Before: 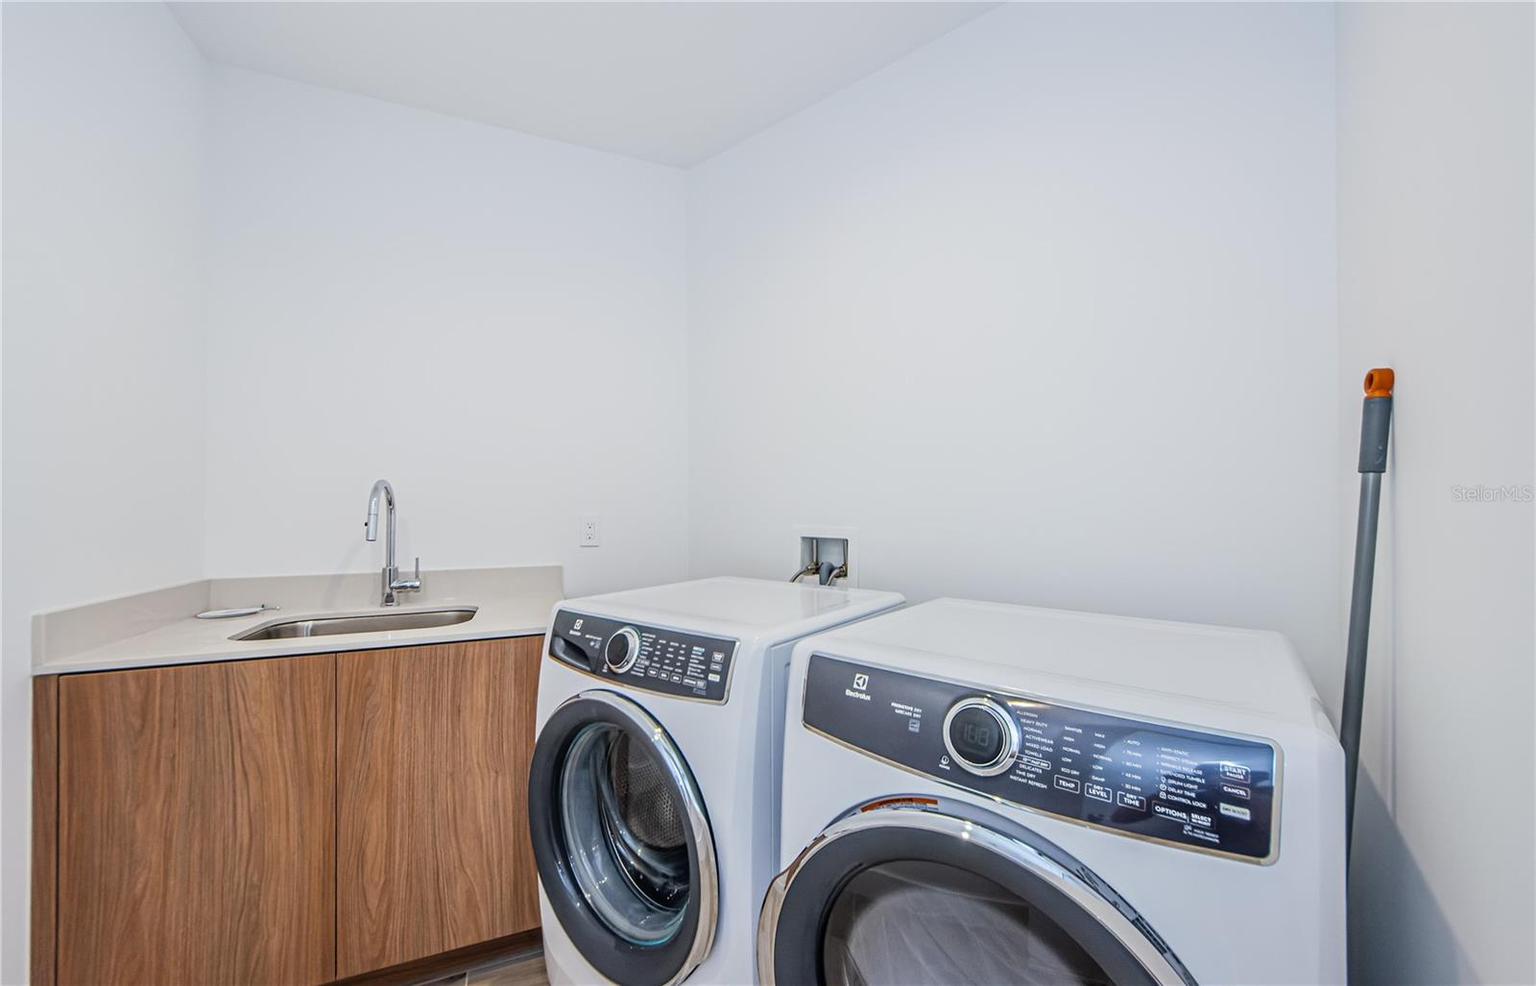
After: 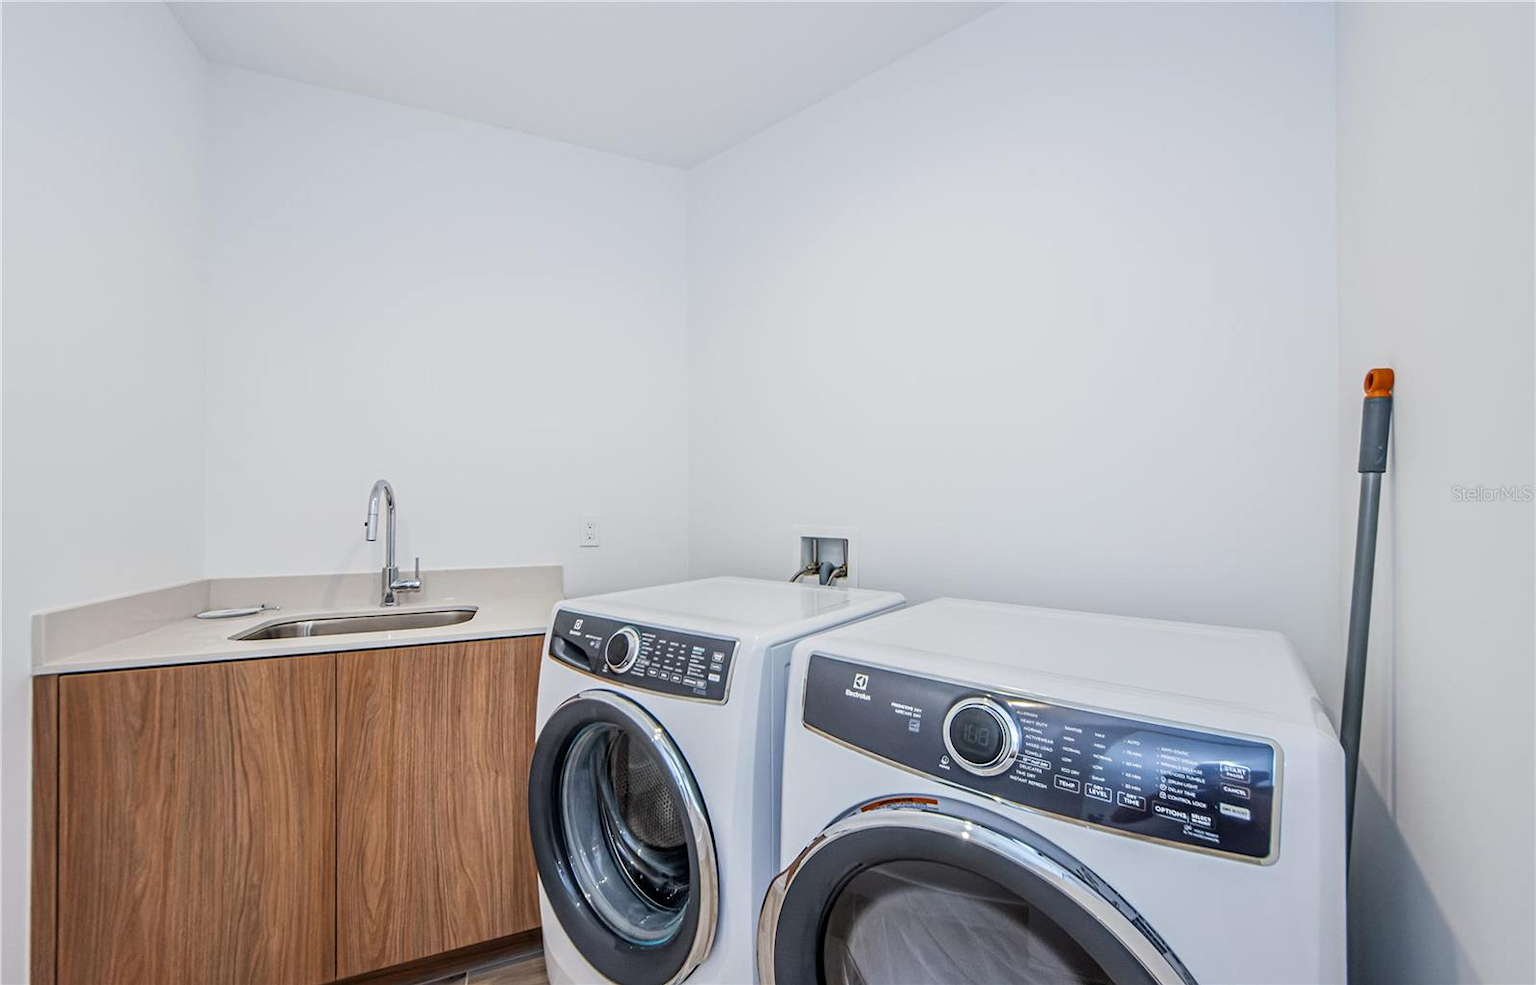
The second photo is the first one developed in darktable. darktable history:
local contrast: highlights 103%, shadows 100%, detail 120%, midtone range 0.2
